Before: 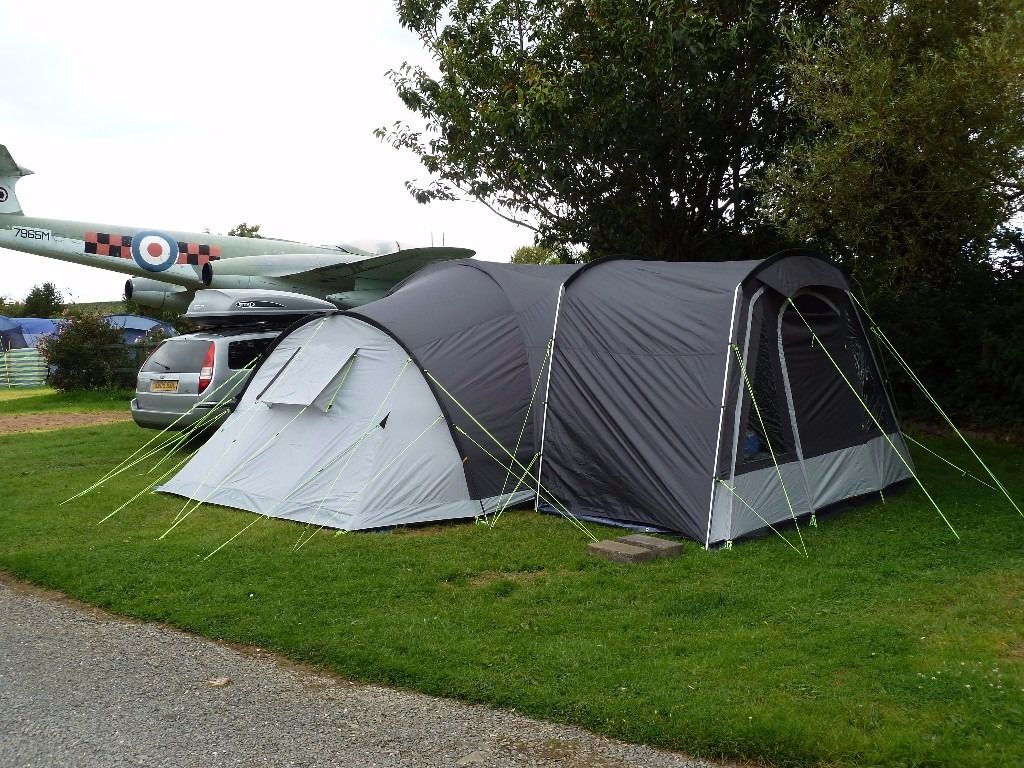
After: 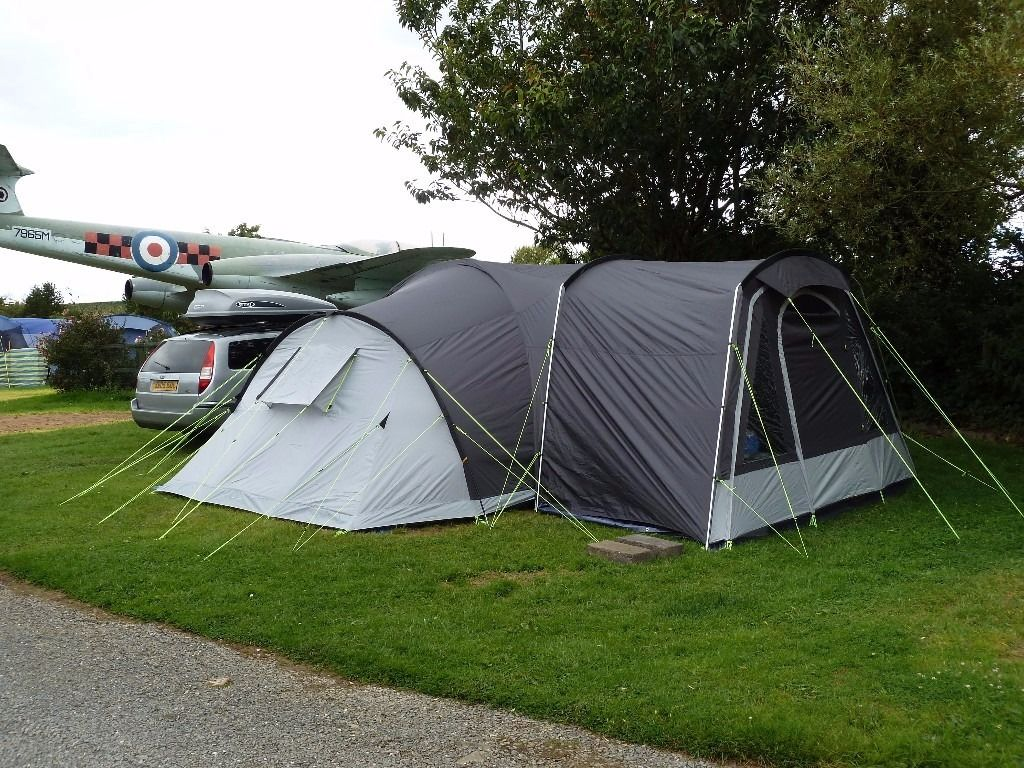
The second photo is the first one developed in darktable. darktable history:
shadows and highlights: radius 125.99, shadows 30.49, highlights -30.65, low approximation 0.01, soften with gaussian
